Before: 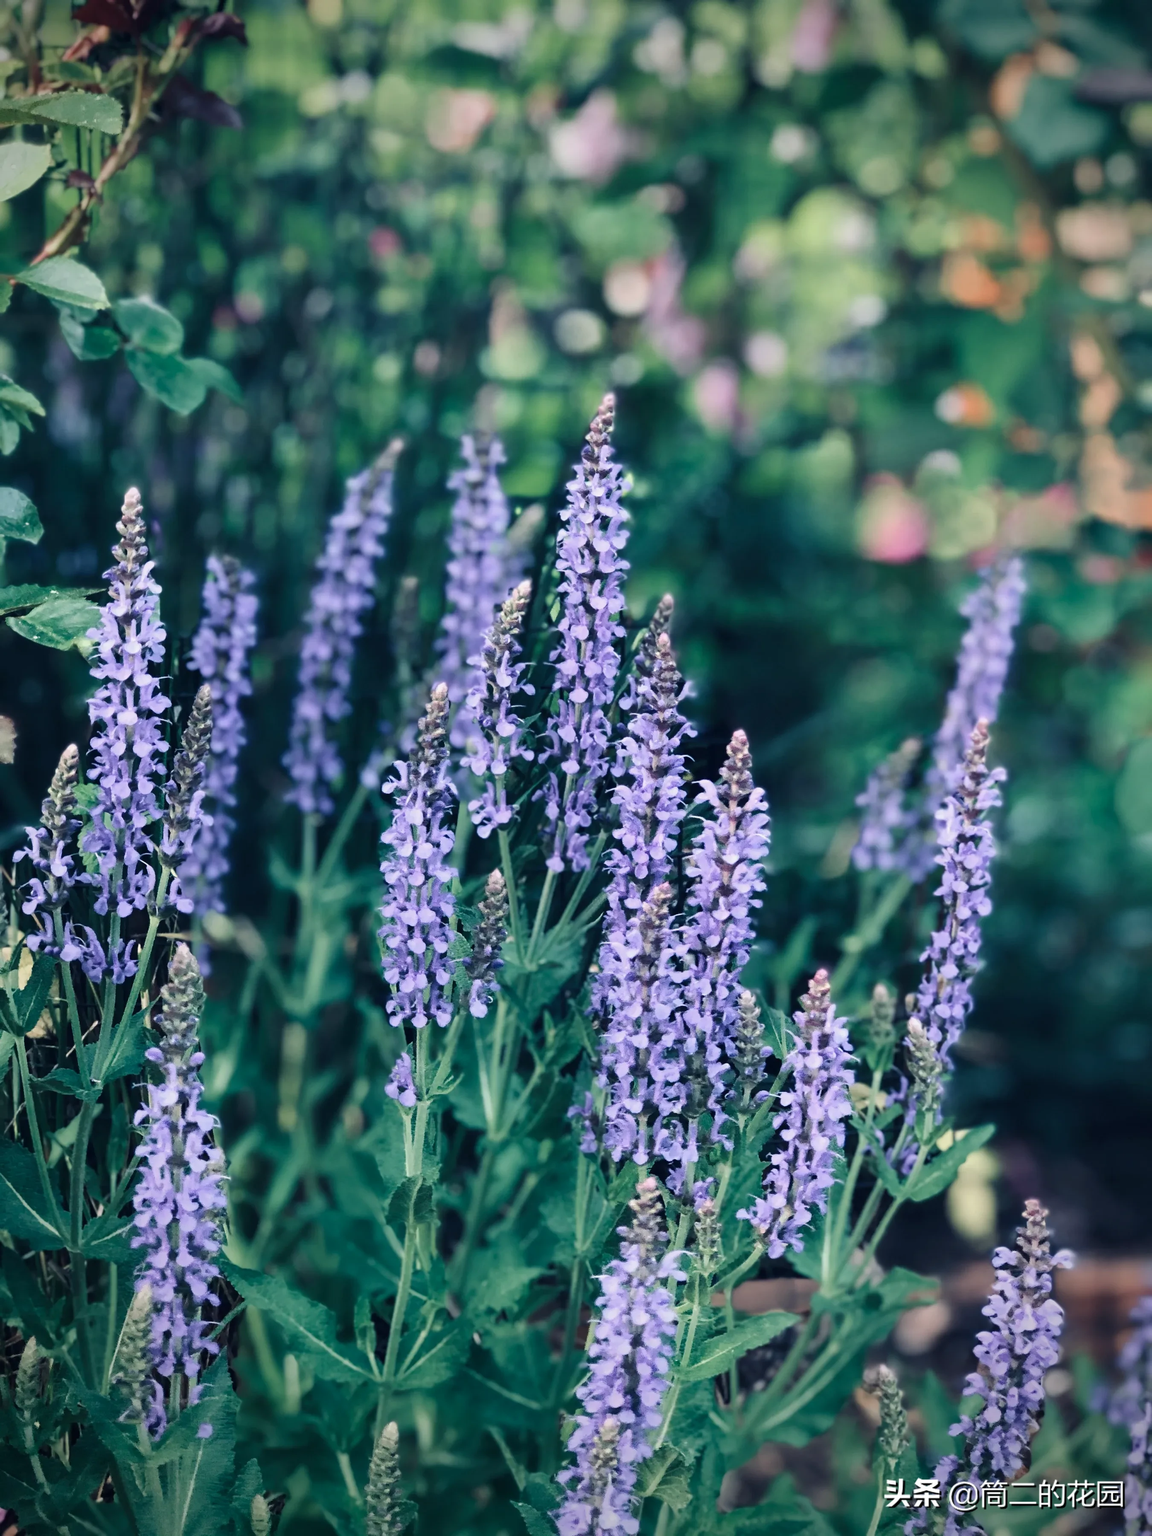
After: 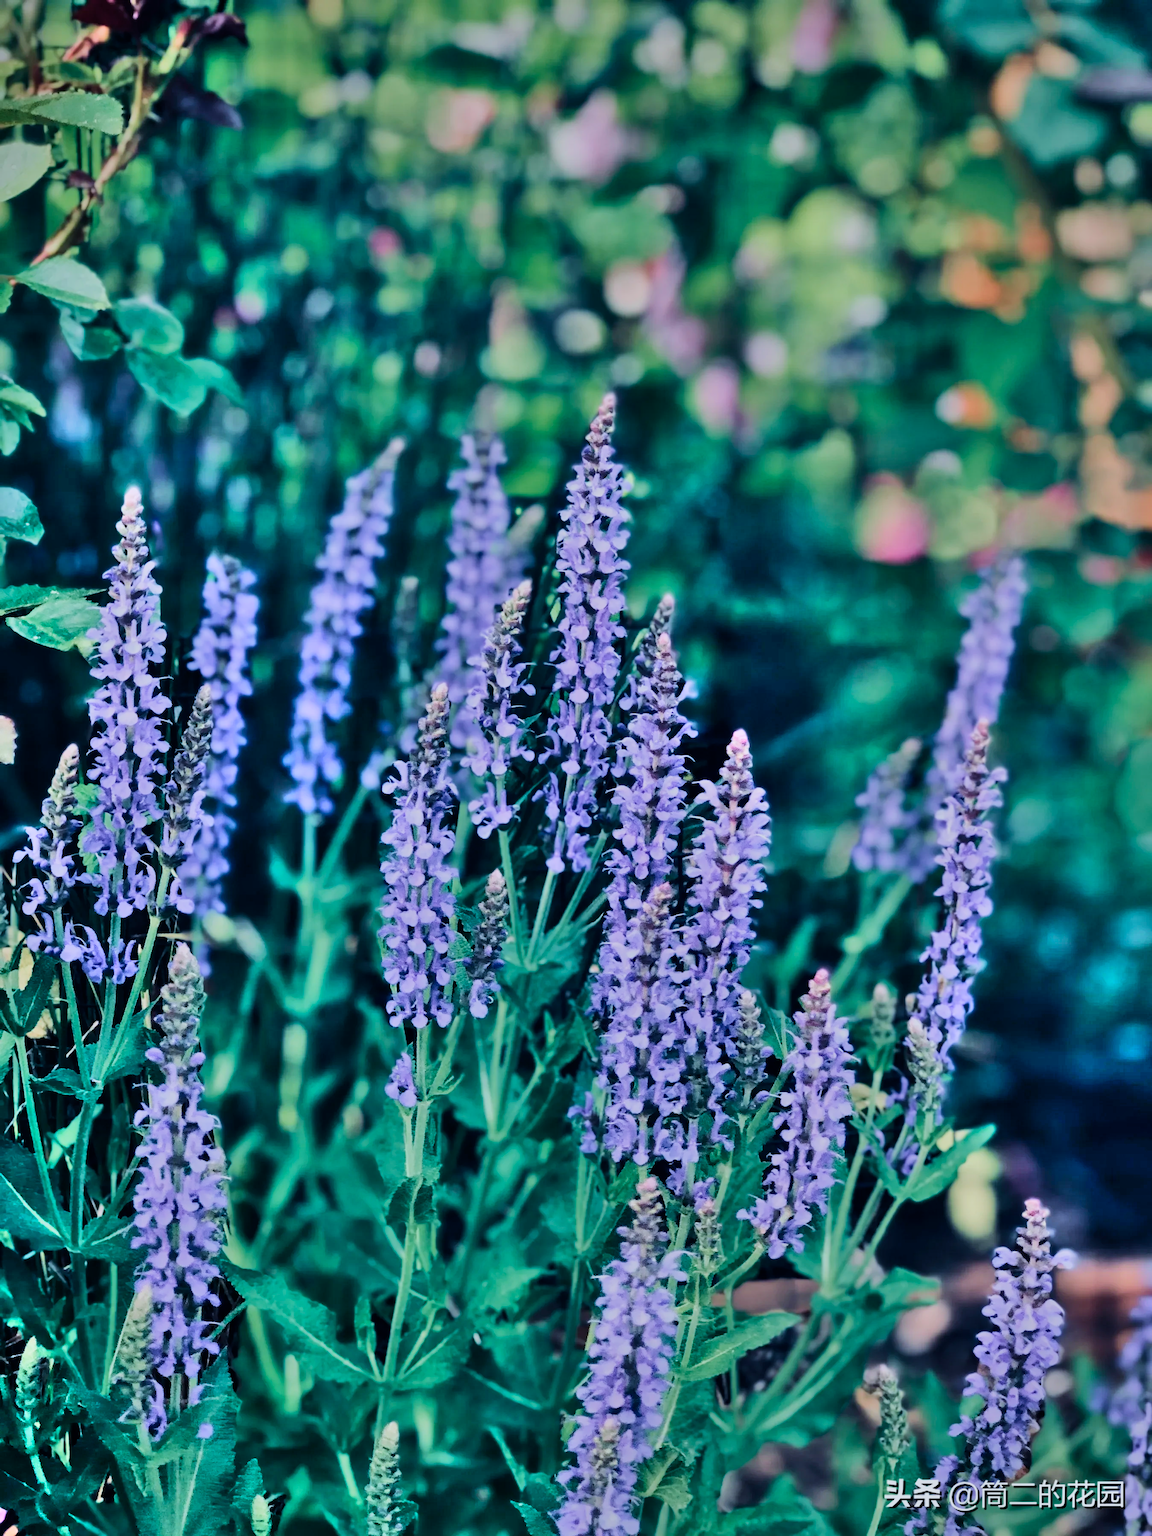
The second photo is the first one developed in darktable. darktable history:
contrast brightness saturation: contrast 0.125, brightness -0.058, saturation 0.154
velvia: on, module defaults
shadows and highlights: shadows 76.58, highlights -60.73, soften with gaussian
color calibration: x 0.355, y 0.369, temperature 4675.66 K
filmic rgb: black relative exposure -7.65 EV, white relative exposure 4.56 EV, threshold 2.97 EV, hardness 3.61, enable highlight reconstruction true
